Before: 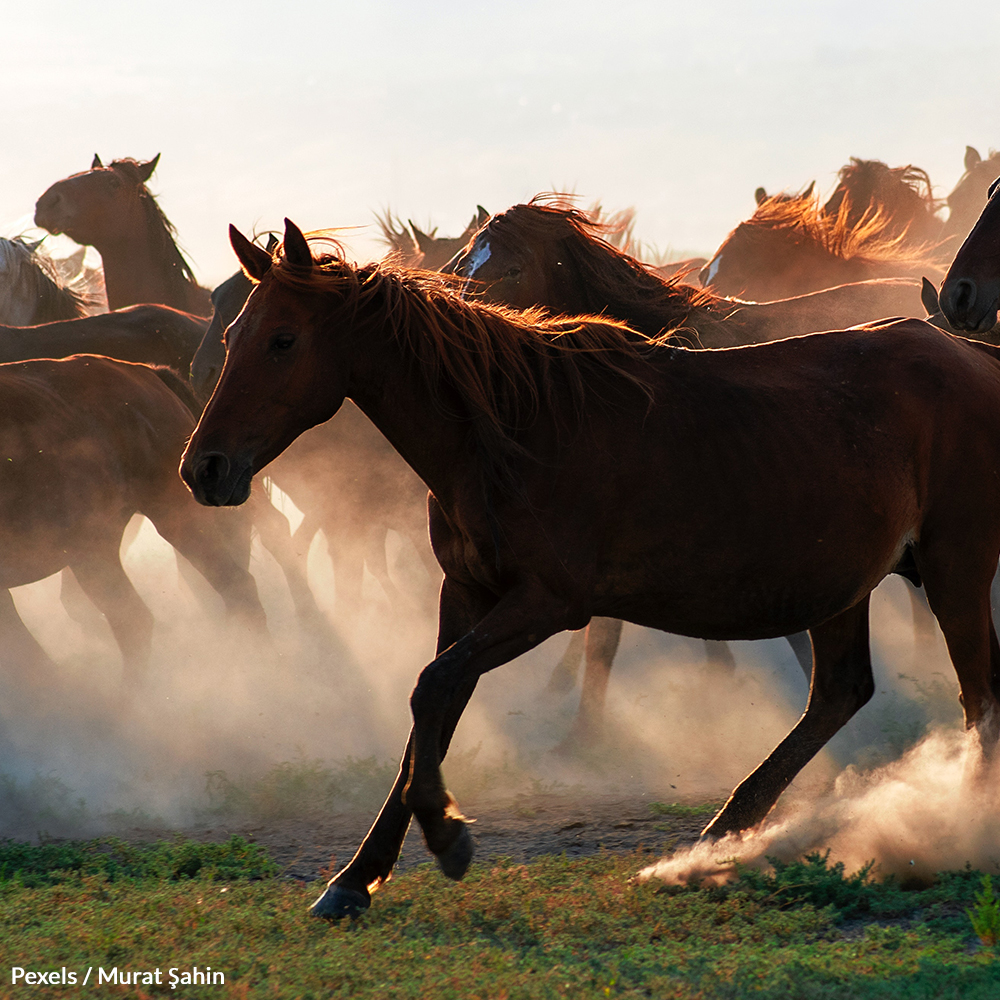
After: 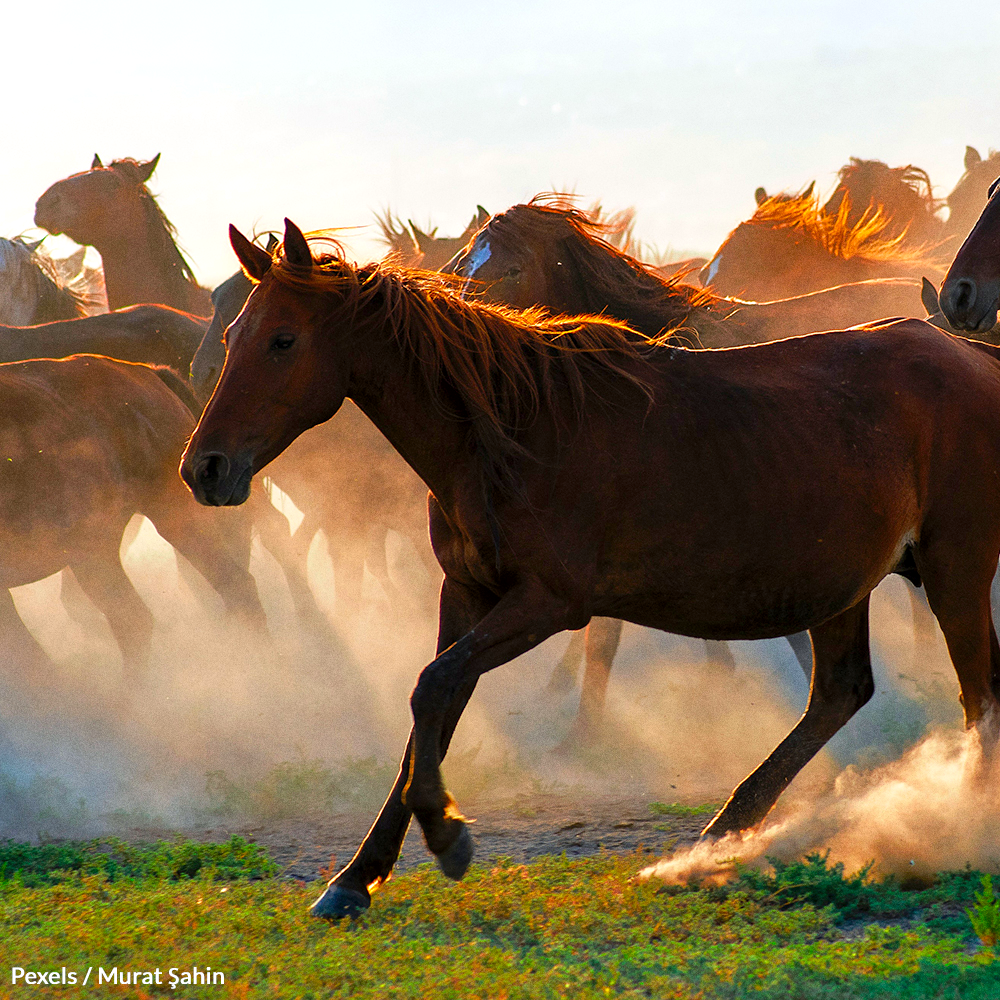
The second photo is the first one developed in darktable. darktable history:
color balance rgb: perceptual saturation grading › global saturation 30%, global vibrance 20%
exposure: black level correction 0.001, exposure 1.129 EV, compensate exposure bias true, compensate highlight preservation false
grain: coarseness 0.09 ISO
tone equalizer: -8 EV -0.002 EV, -7 EV 0.005 EV, -6 EV -0.008 EV, -5 EV 0.007 EV, -4 EV -0.042 EV, -3 EV -0.233 EV, -2 EV -0.662 EV, -1 EV -0.983 EV, +0 EV -0.969 EV, smoothing diameter 2%, edges refinement/feathering 20, mask exposure compensation -1.57 EV, filter diffusion 5
white balance: red 0.982, blue 1.018
